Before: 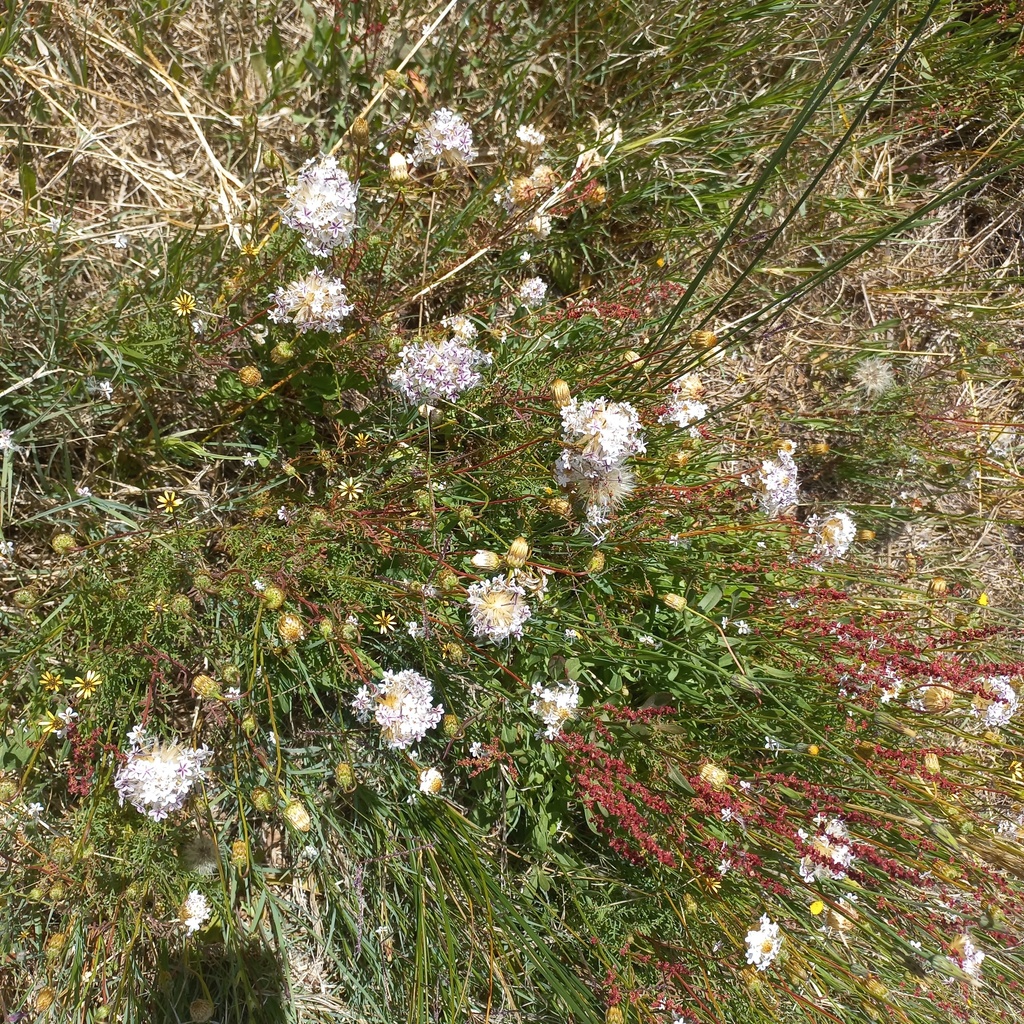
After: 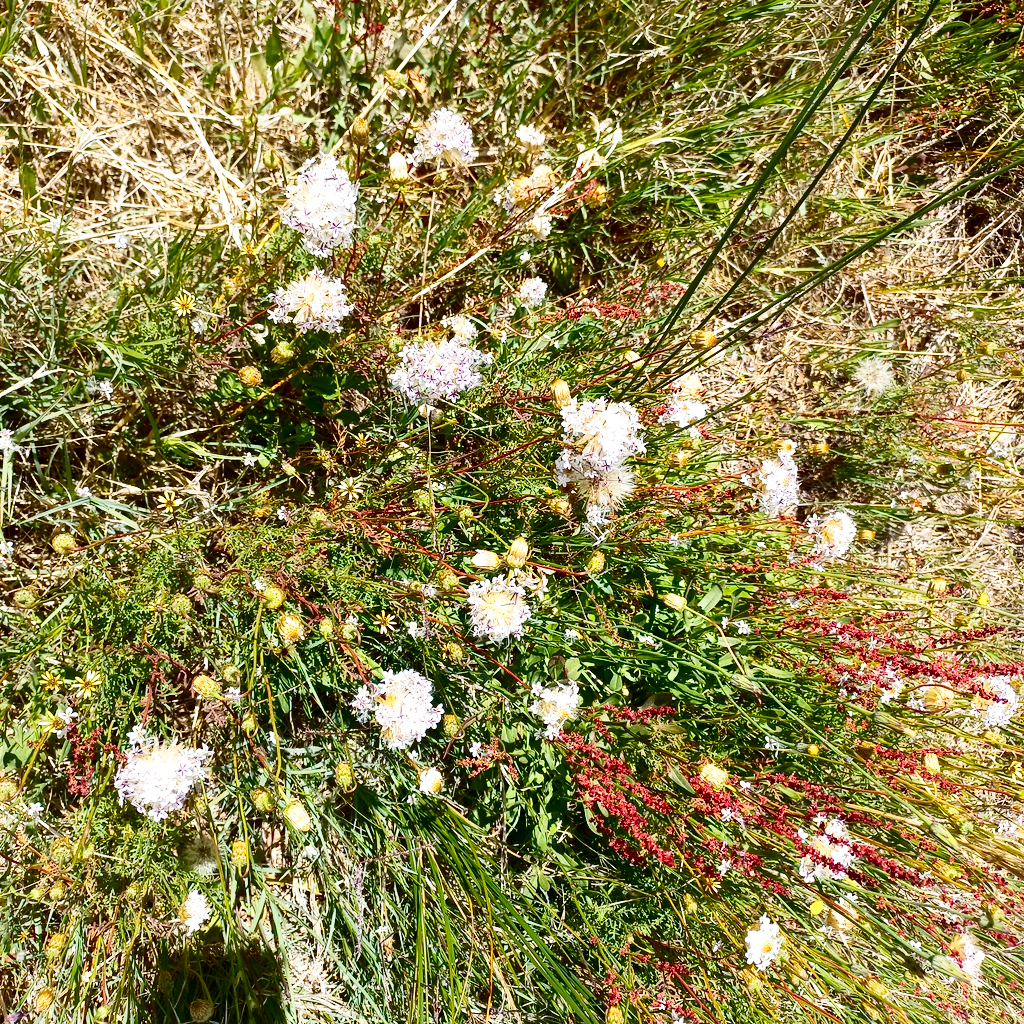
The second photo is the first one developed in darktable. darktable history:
base curve: curves: ch0 [(0, 0) (0.008, 0.007) (0.022, 0.029) (0.048, 0.089) (0.092, 0.197) (0.191, 0.399) (0.275, 0.534) (0.357, 0.65) (0.477, 0.78) (0.542, 0.833) (0.799, 0.973) (1, 1)], preserve colors none
contrast brightness saturation: contrast 0.218, brightness -0.183, saturation 0.244
